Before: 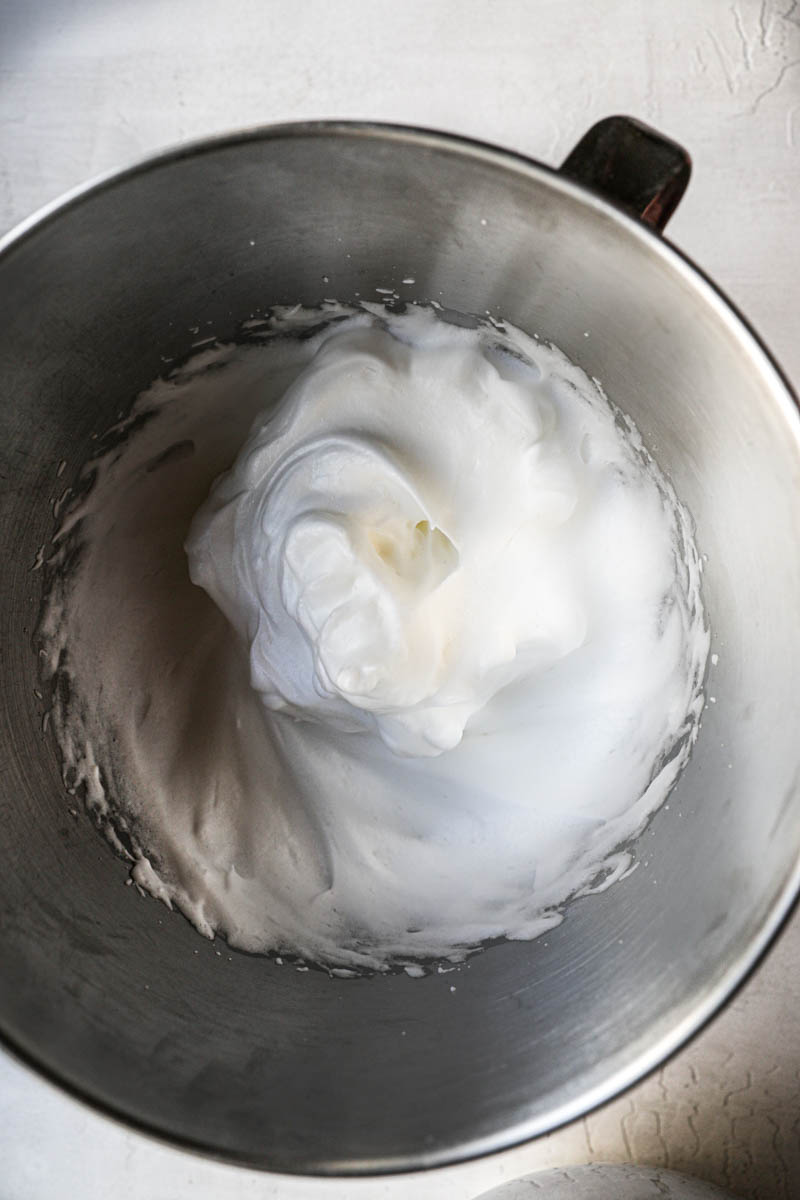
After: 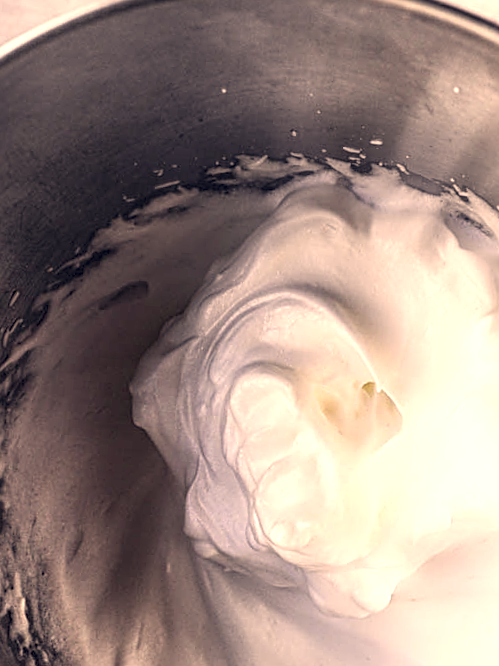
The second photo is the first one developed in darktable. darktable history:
color correction: highlights a* 19.59, highlights b* 27.49, shadows a* 3.46, shadows b* -17.28, saturation 0.73
sharpen: on, module defaults
crop and rotate: angle -4.99°, left 2.122%, top 6.945%, right 27.566%, bottom 30.519%
local contrast: on, module defaults
exposure: black level correction 0.001, exposure 0.5 EV, compensate exposure bias true, compensate highlight preservation false
